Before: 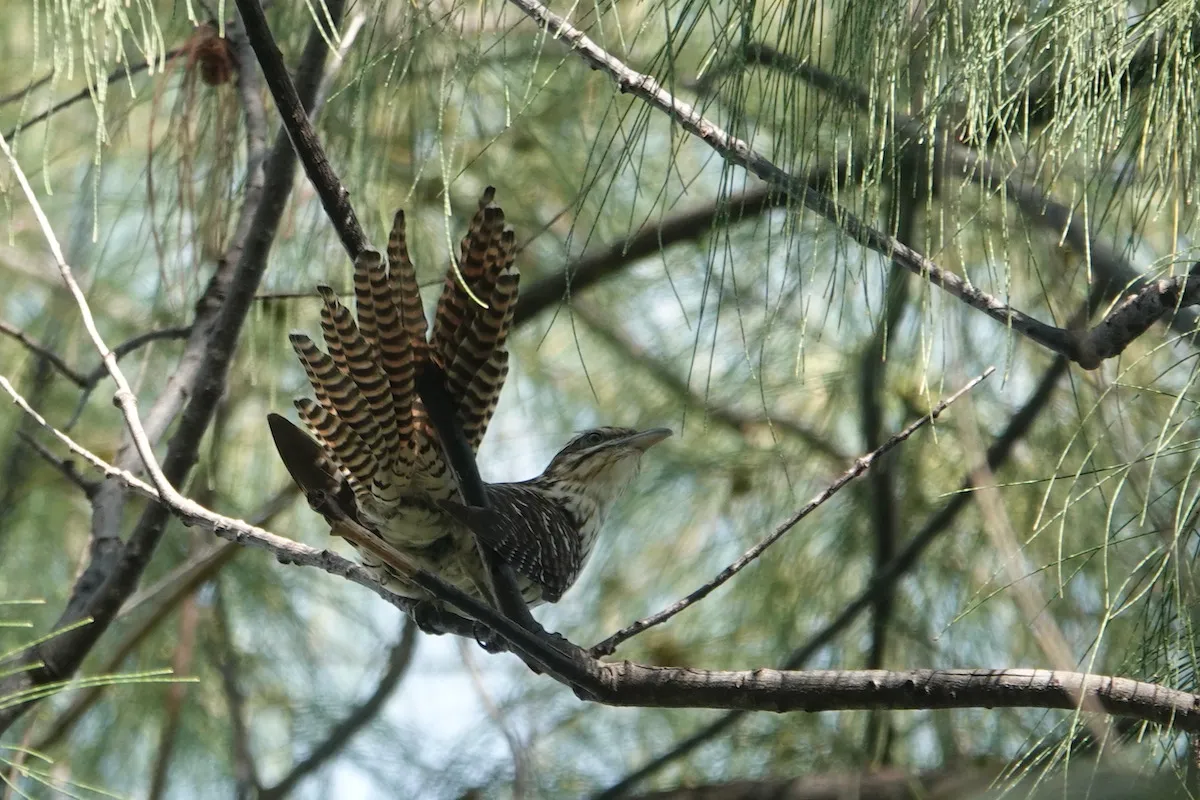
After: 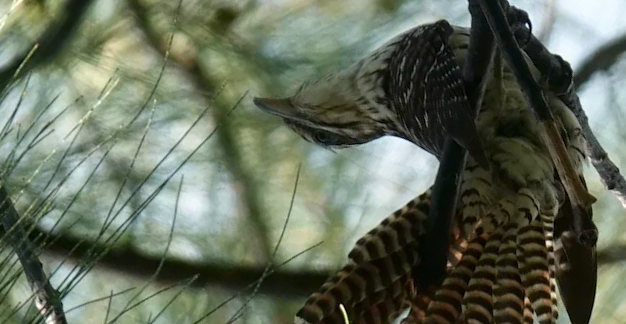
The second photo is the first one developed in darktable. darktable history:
crop and rotate: angle 147.02°, left 9.138%, top 15.668%, right 4.456%, bottom 17.086%
contrast brightness saturation: contrast 0.07, brightness -0.128, saturation 0.057
